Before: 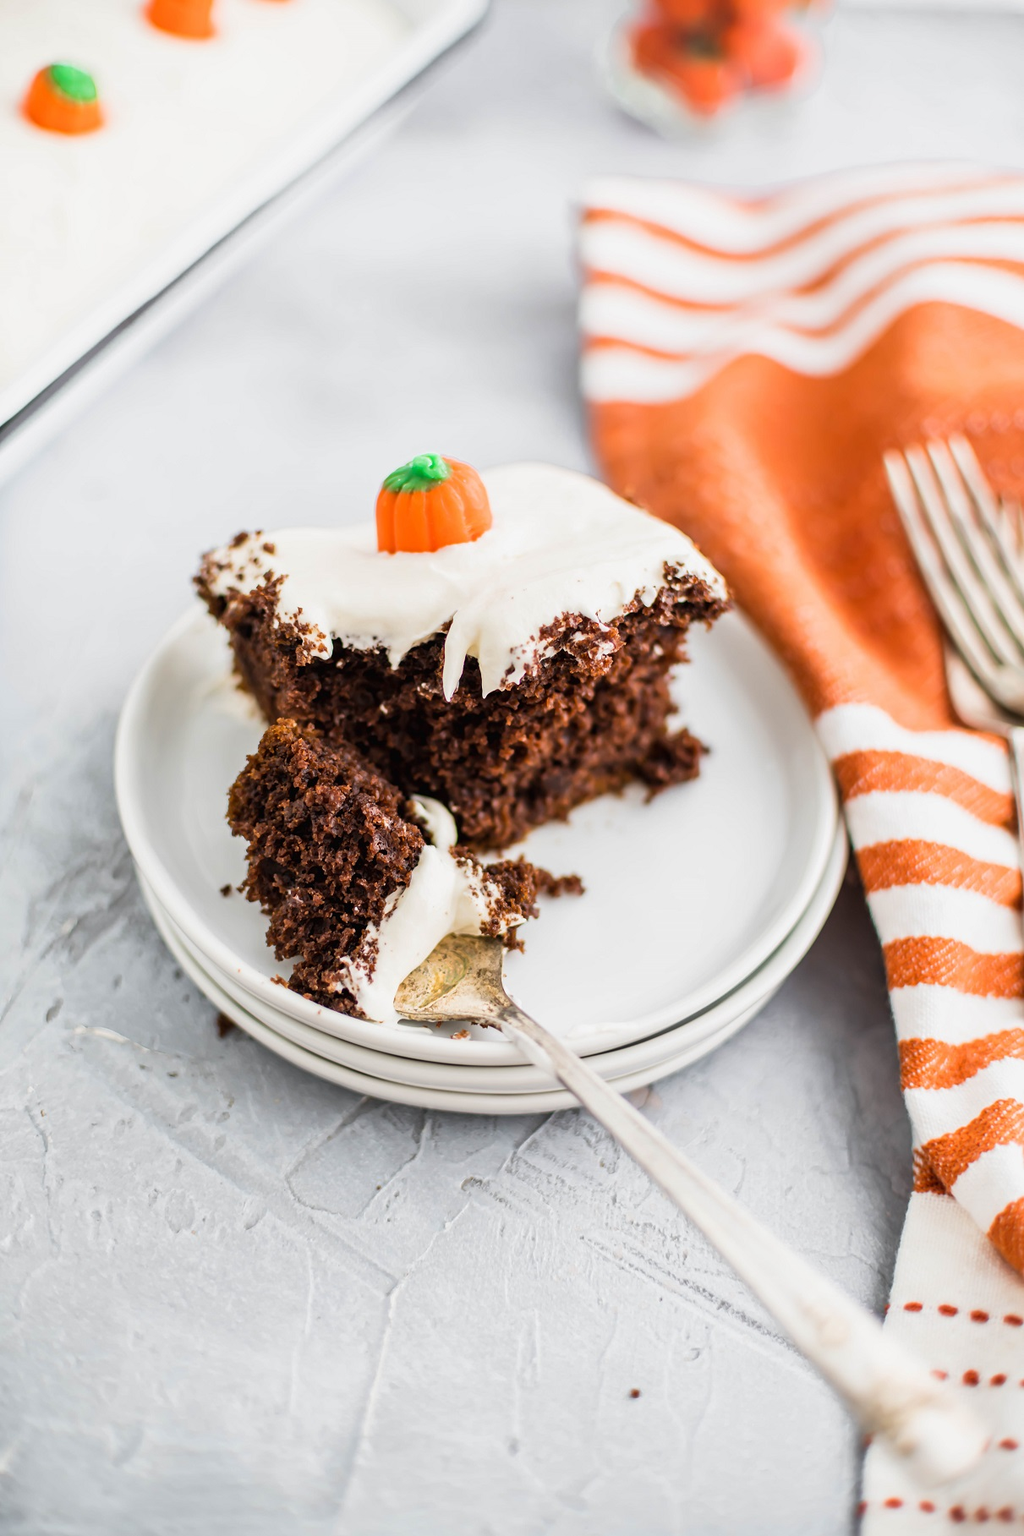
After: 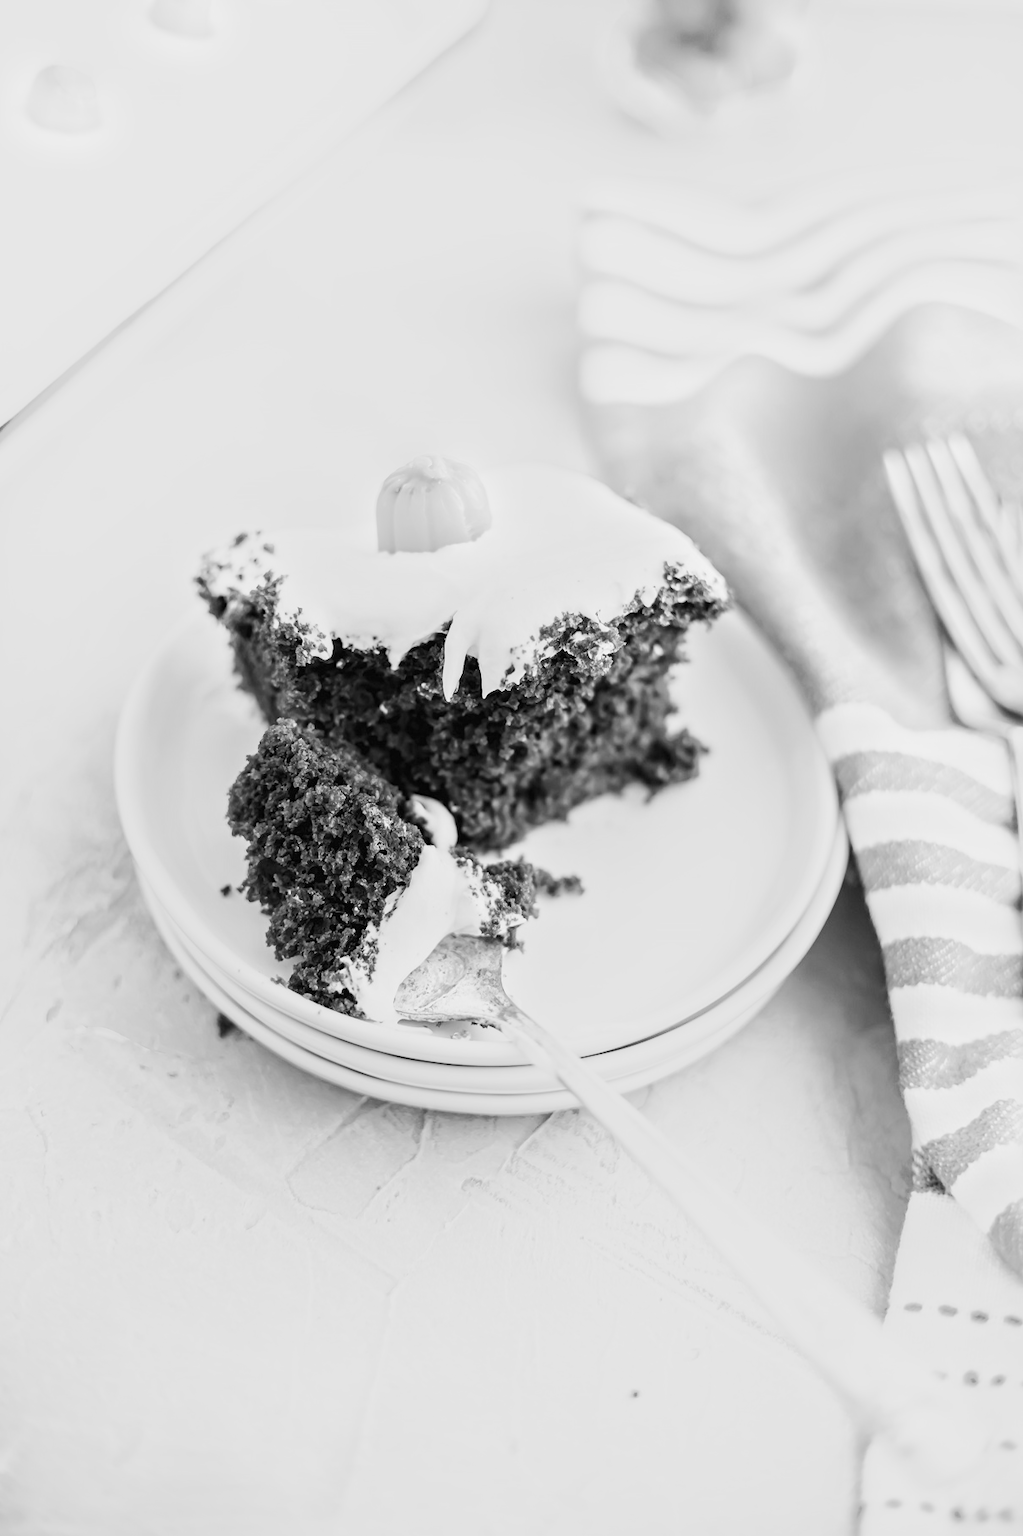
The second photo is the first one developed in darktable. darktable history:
monochrome: a 26.22, b 42.67, size 0.8
base curve: curves: ch0 [(0, 0) (0.204, 0.334) (0.55, 0.733) (1, 1)], preserve colors none
shadows and highlights: shadows -24.28, highlights 49.77, soften with gaussian
